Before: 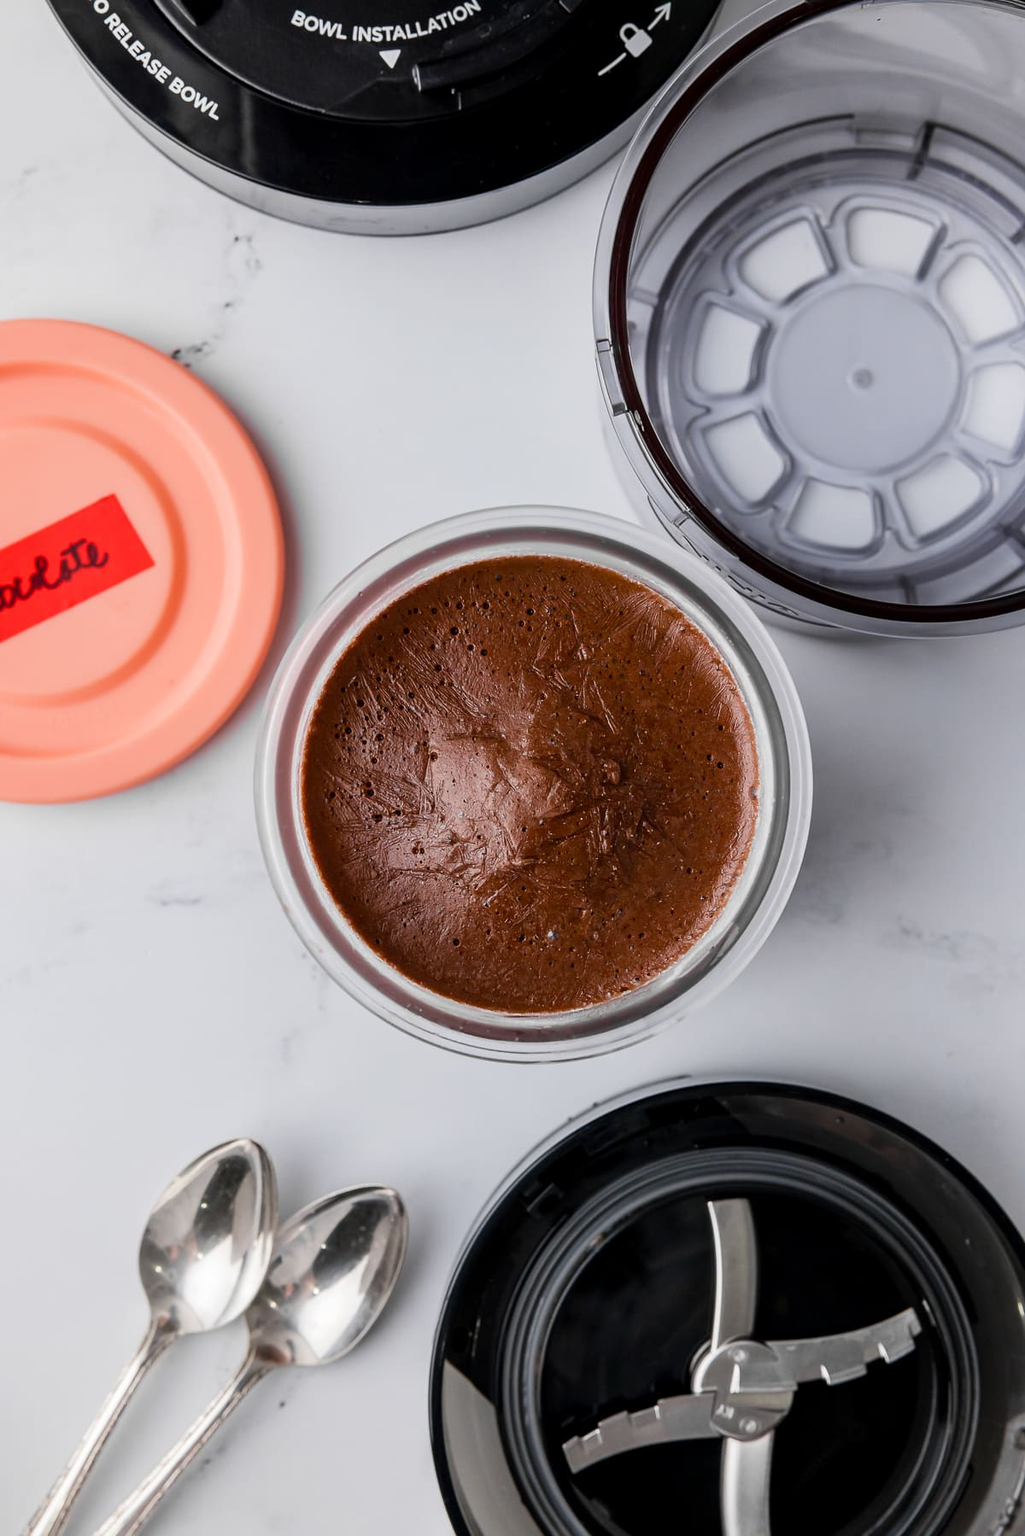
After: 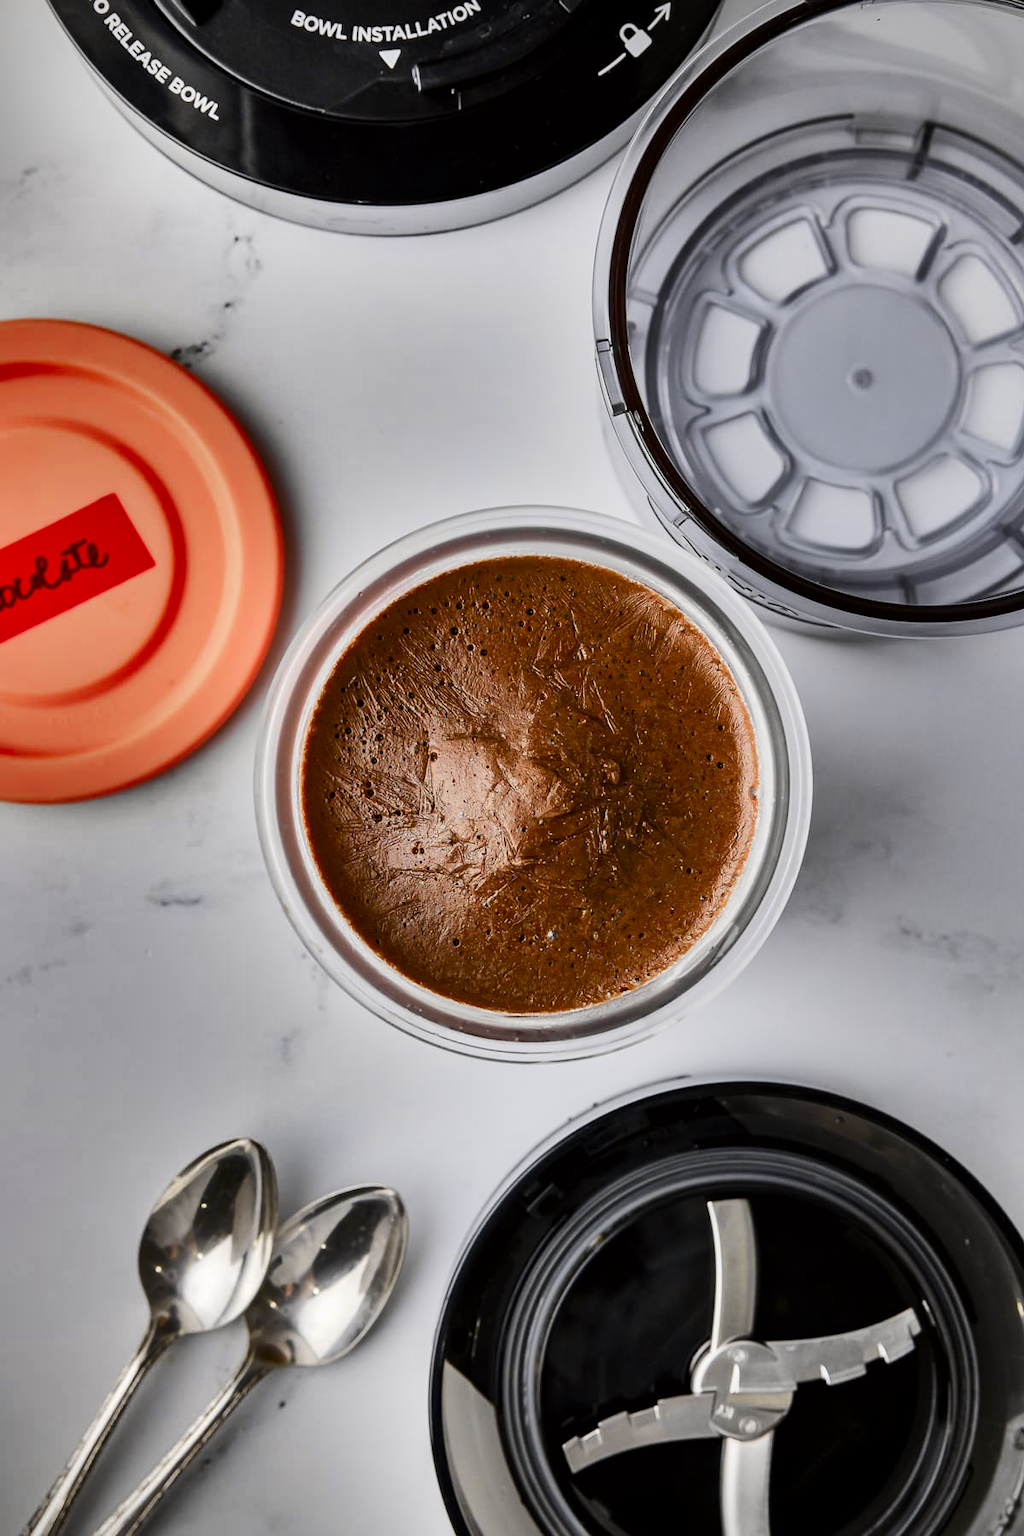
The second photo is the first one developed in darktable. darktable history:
vignetting: fall-off start 91.5%
shadows and highlights: shadows 20.97, highlights -82.88, soften with gaussian
tone curve: curves: ch0 [(0, 0) (0.239, 0.248) (0.508, 0.606) (0.828, 0.878) (1, 1)]; ch1 [(0, 0) (0.401, 0.42) (0.45, 0.464) (0.492, 0.498) (0.511, 0.507) (0.561, 0.549) (0.688, 0.726) (1, 1)]; ch2 [(0, 0) (0.411, 0.433) (0.5, 0.504) (0.545, 0.574) (1, 1)], color space Lab, independent channels, preserve colors none
